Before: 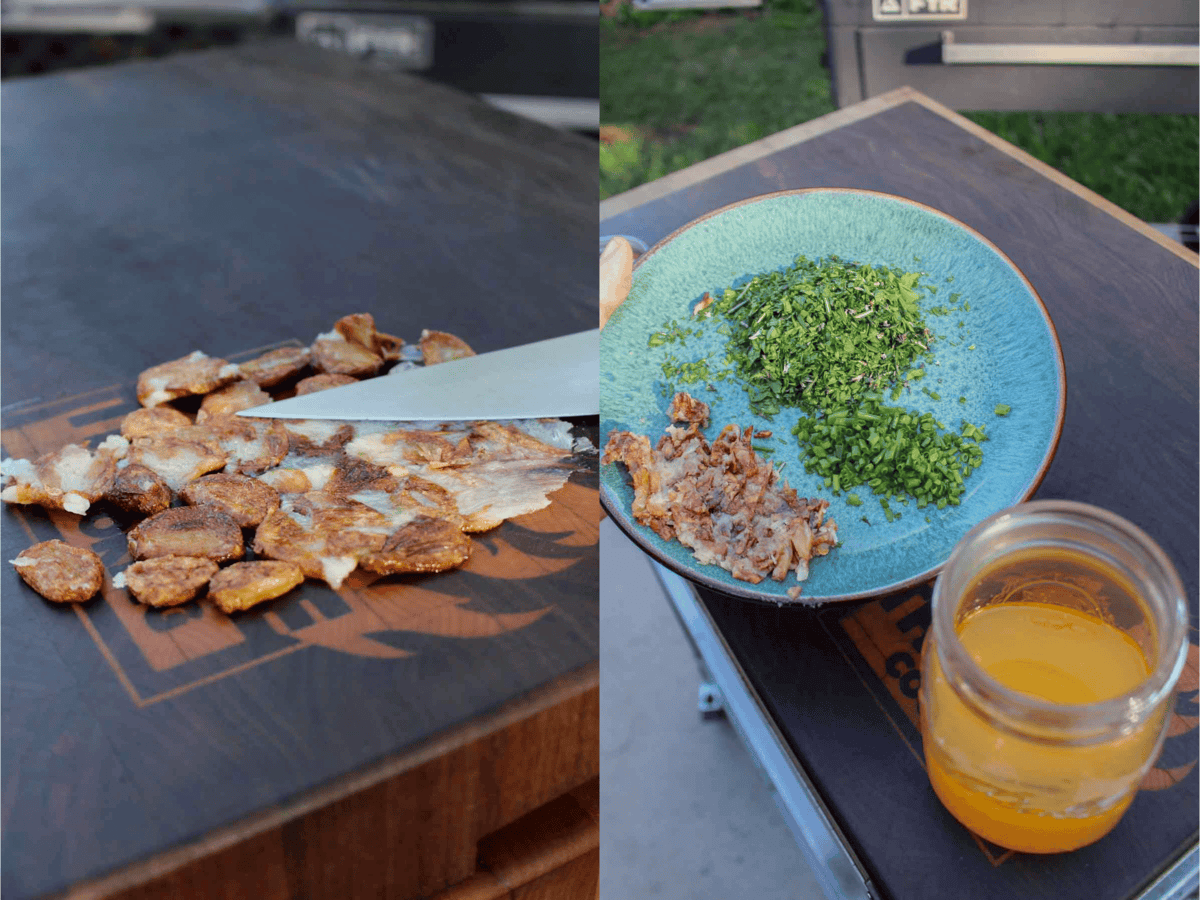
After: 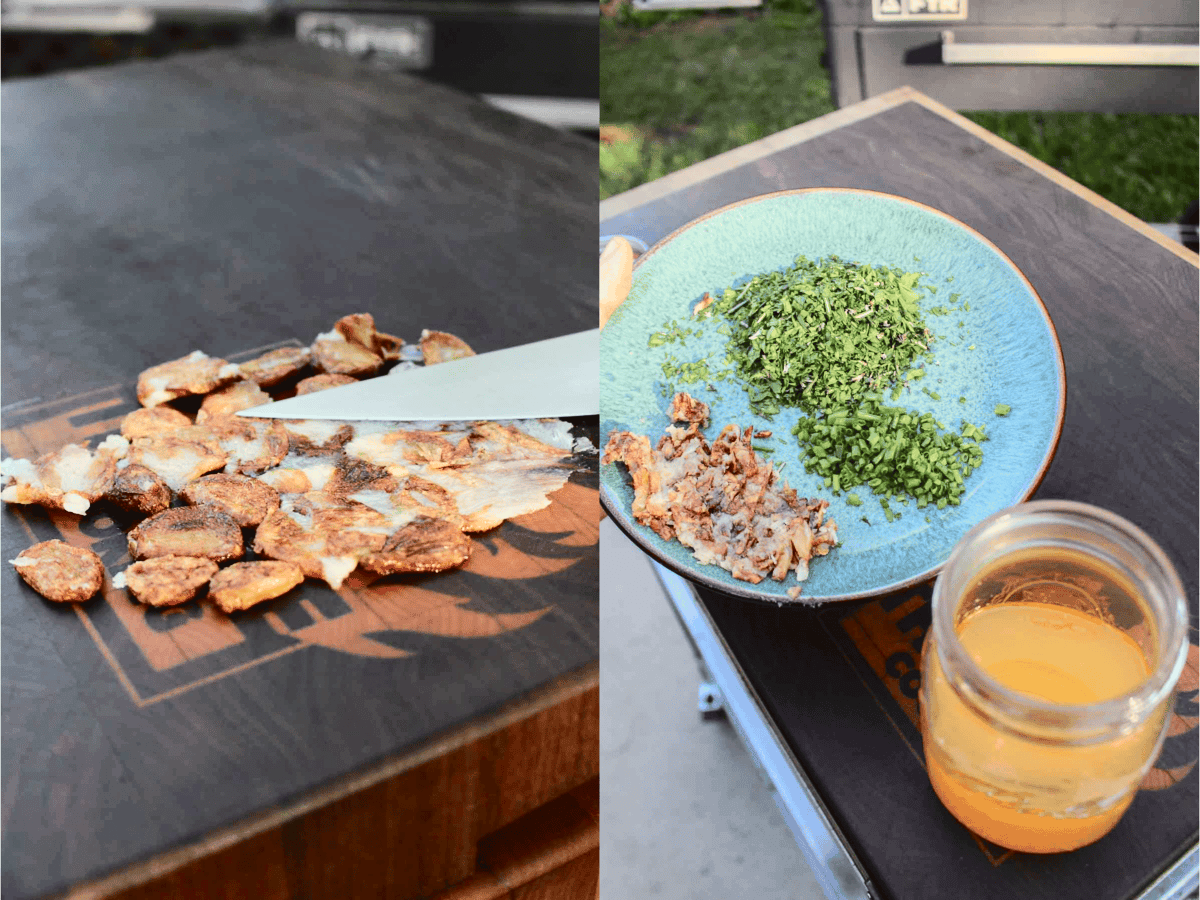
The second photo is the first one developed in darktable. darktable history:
tone curve: curves: ch0 [(0, 0.026) (0.184, 0.172) (0.391, 0.468) (0.446, 0.56) (0.605, 0.758) (0.831, 0.931) (0.992, 1)]; ch1 [(0, 0) (0.437, 0.447) (0.501, 0.502) (0.538, 0.539) (0.574, 0.589) (0.617, 0.64) (0.699, 0.749) (0.859, 0.919) (1, 1)]; ch2 [(0, 0) (0.33, 0.301) (0.421, 0.443) (0.447, 0.482) (0.499, 0.509) (0.538, 0.564) (0.585, 0.615) (0.664, 0.664) (1, 1)], color space Lab, independent channels, preserve colors none
